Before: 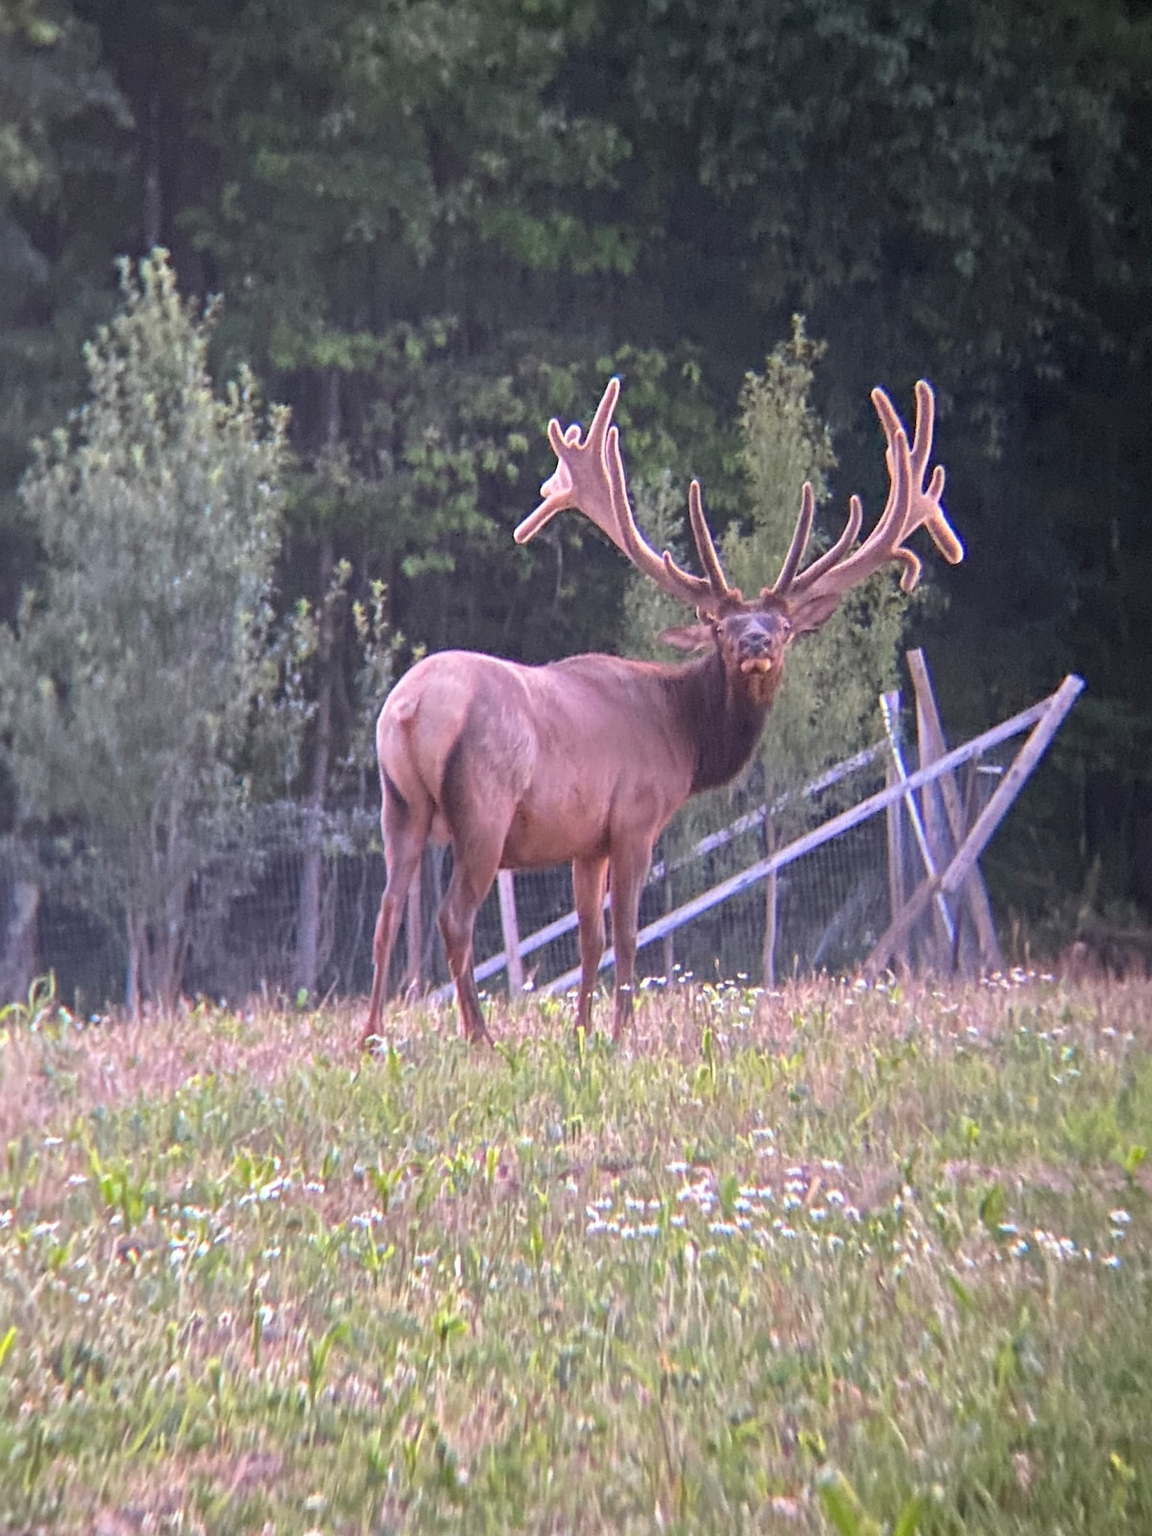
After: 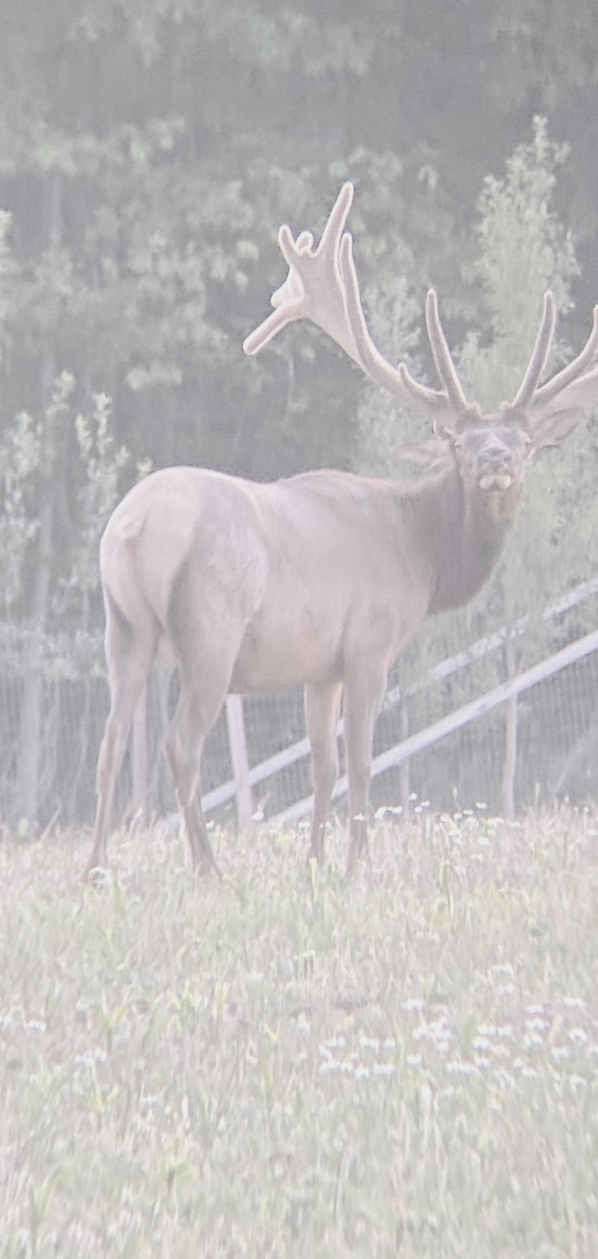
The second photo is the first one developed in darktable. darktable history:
crop and rotate: angle 0.018°, left 24.407%, top 13.233%, right 25.745%, bottom 8.092%
contrast brightness saturation: contrast -0.311, brightness 0.767, saturation -0.79
